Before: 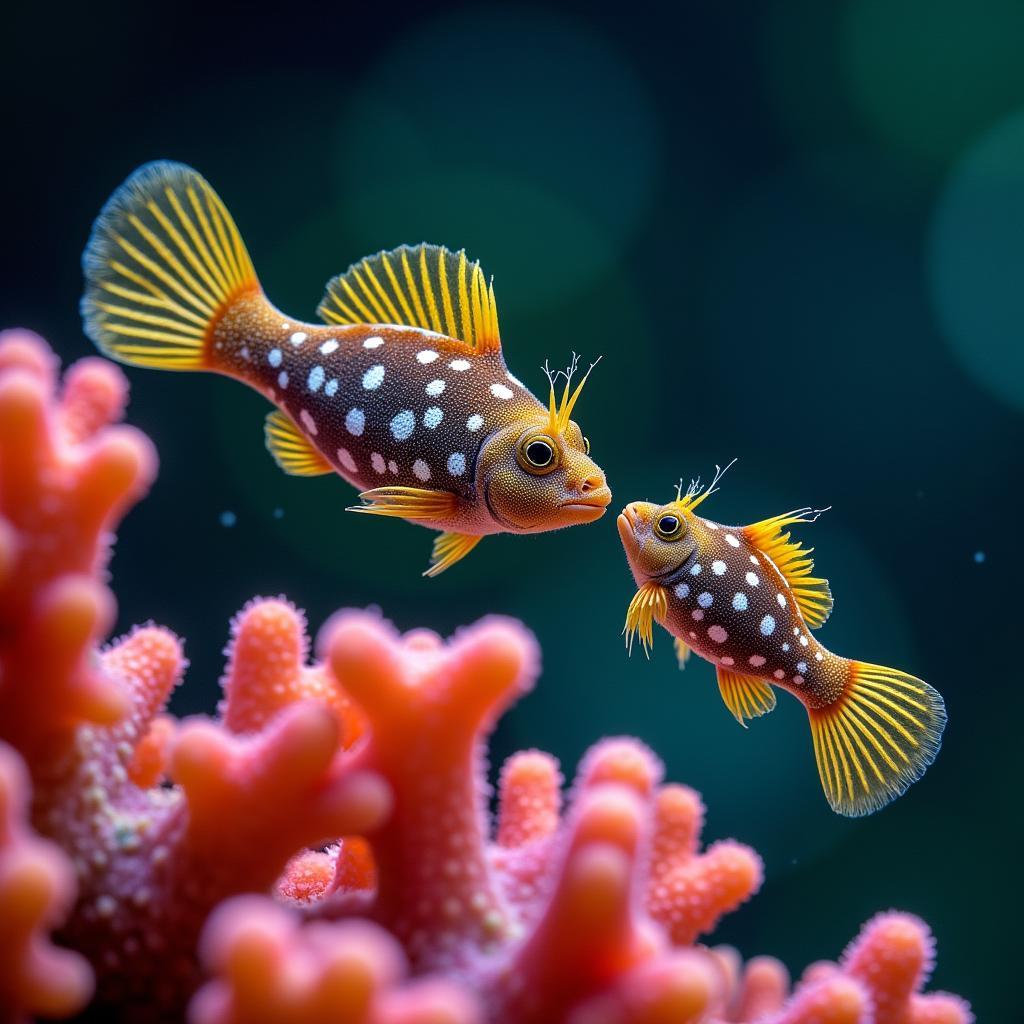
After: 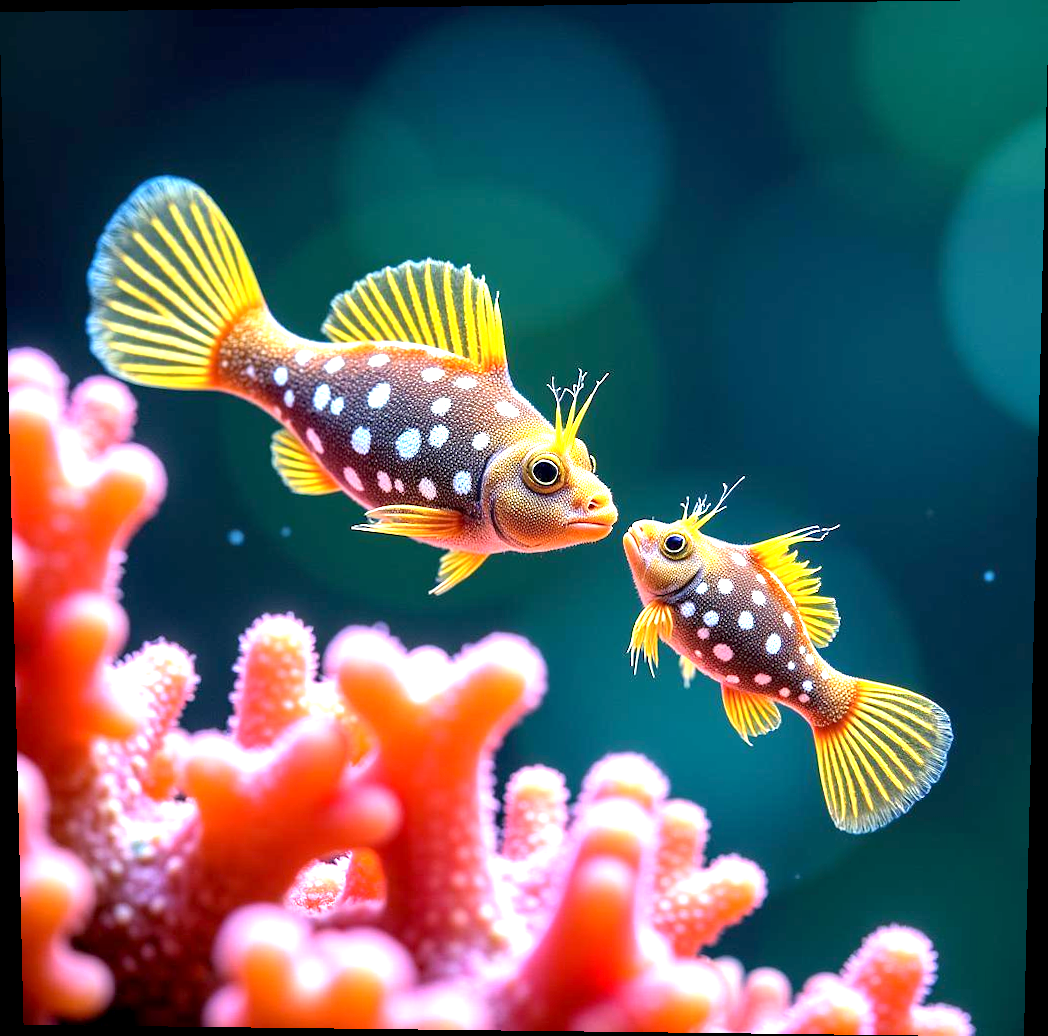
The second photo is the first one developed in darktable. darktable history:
tone equalizer: on, module defaults
exposure: black level correction 0.001, exposure 1.646 EV, compensate exposure bias true, compensate highlight preservation false
rotate and perspective: lens shift (vertical) 0.048, lens shift (horizontal) -0.024, automatic cropping off
